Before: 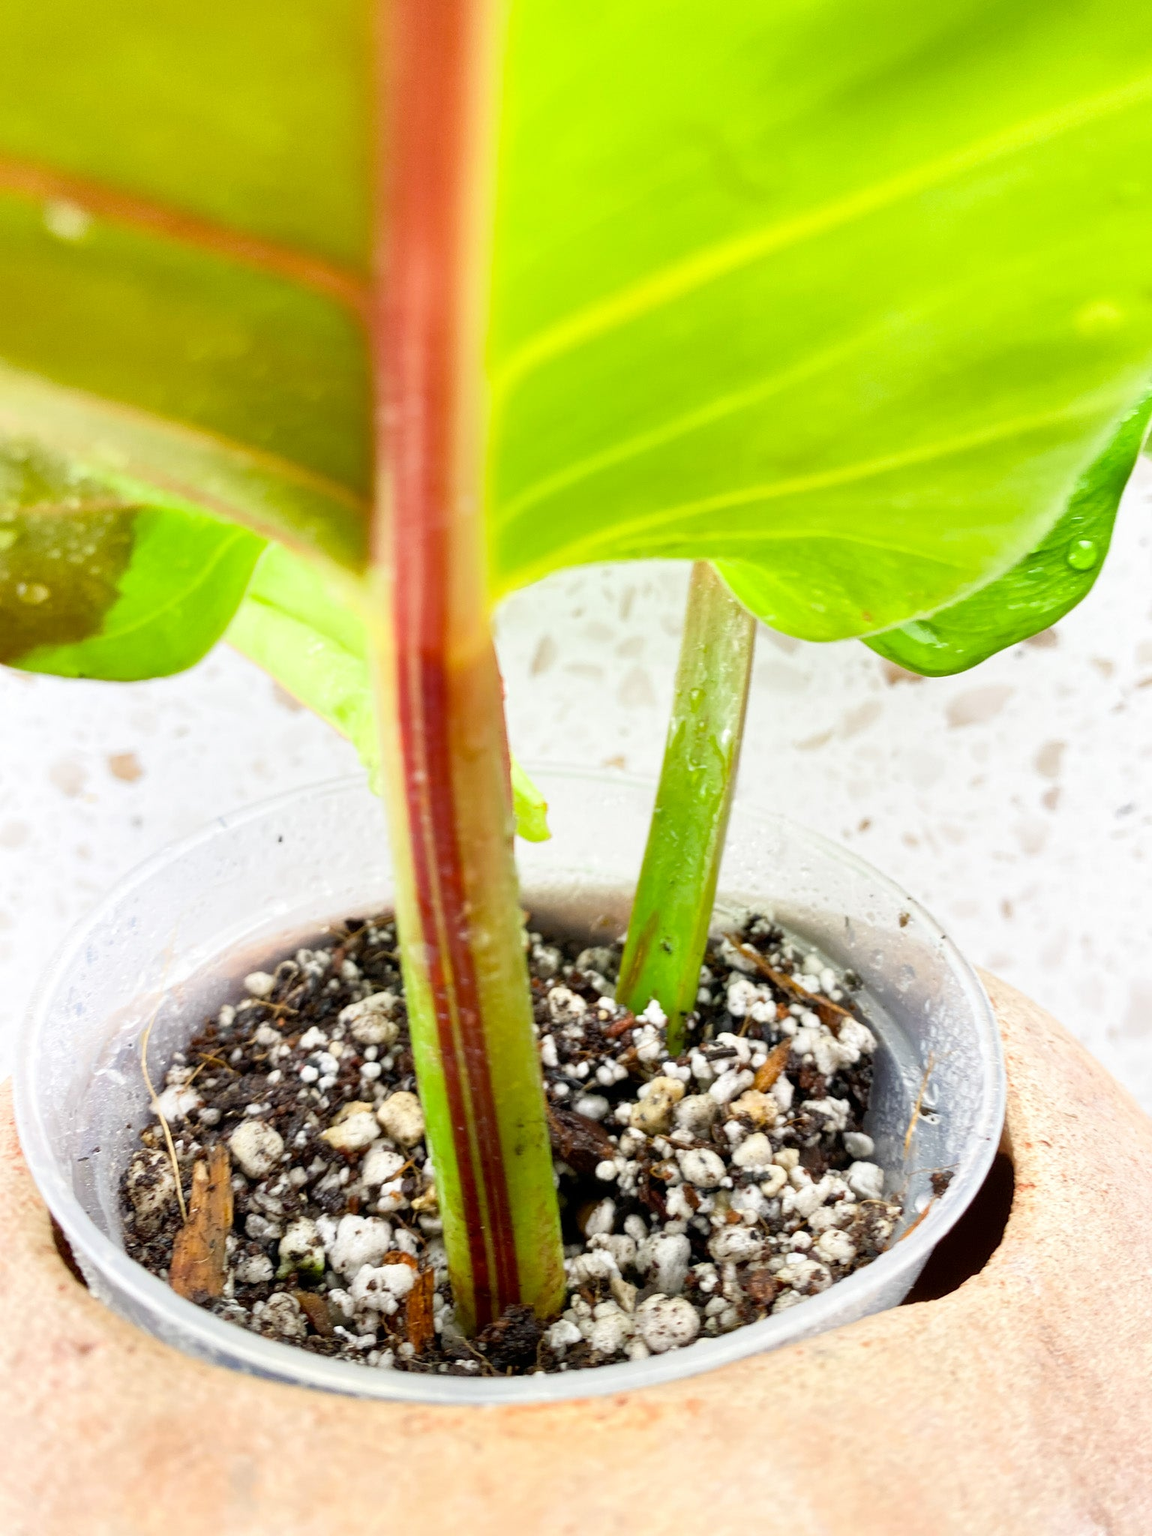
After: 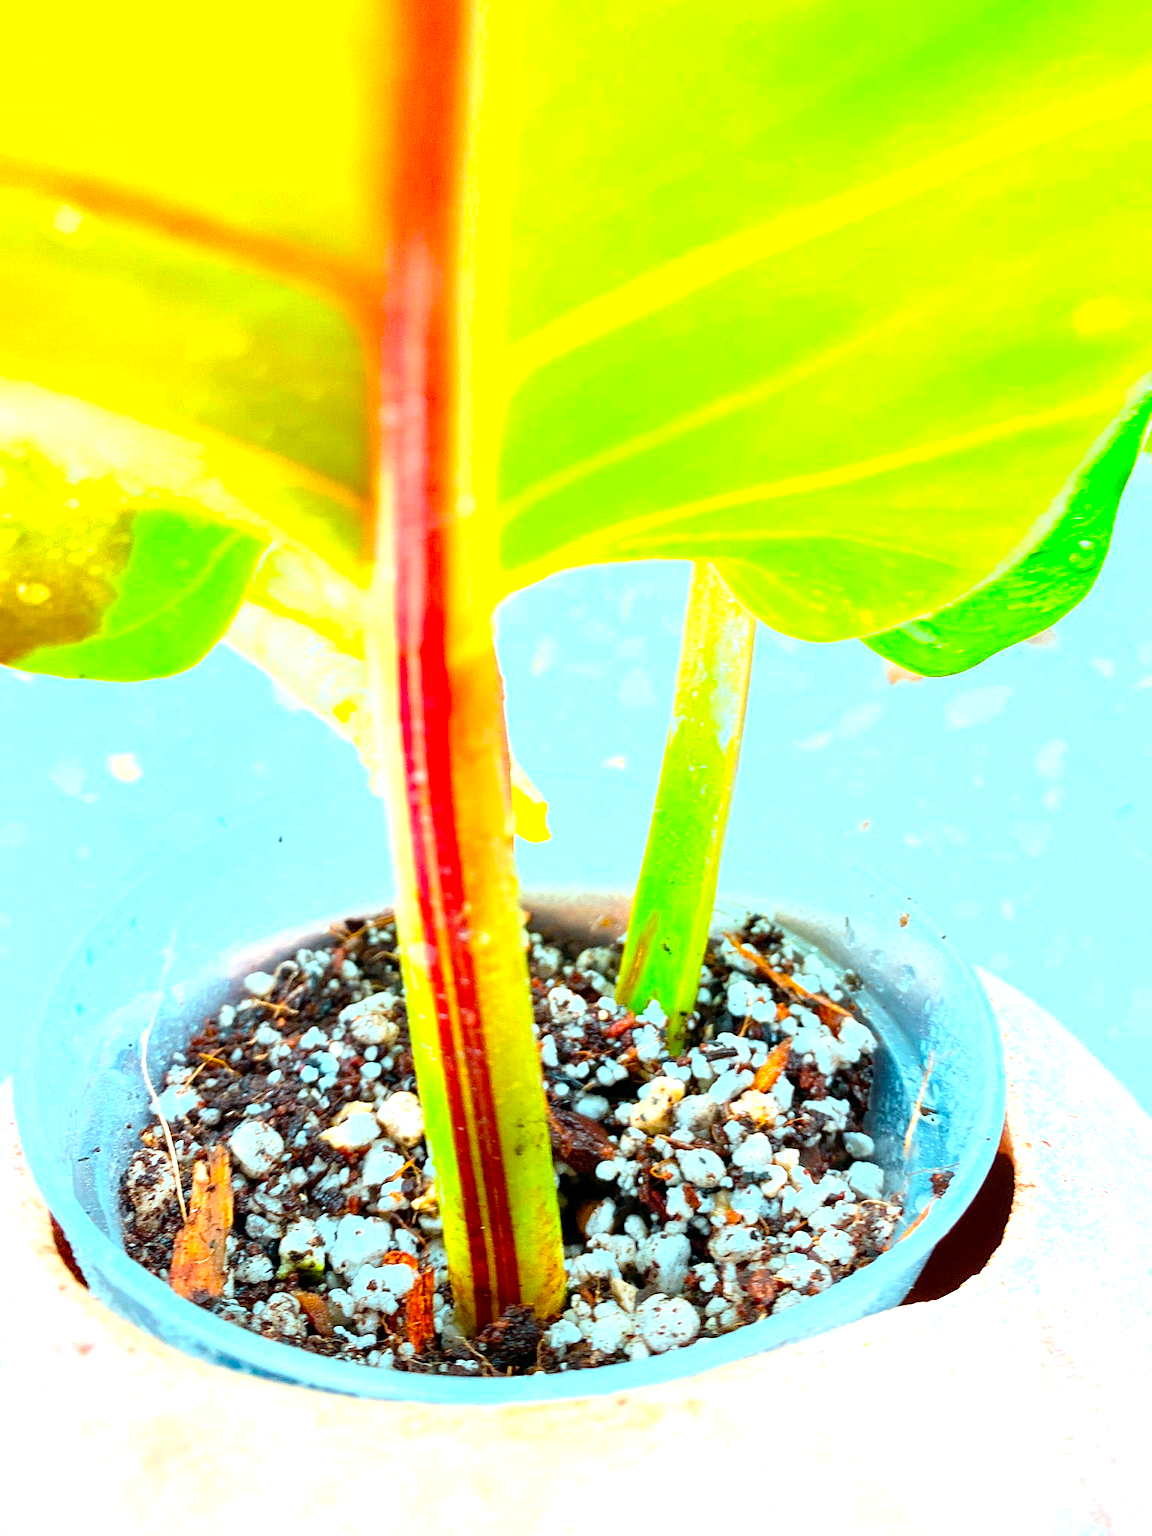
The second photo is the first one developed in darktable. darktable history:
contrast brightness saturation: contrast 0.075, saturation 0.023
sharpen: amount 0.492
color calibration: output R [1.422, -0.35, -0.252, 0], output G [-0.238, 1.259, -0.084, 0], output B [-0.081, -0.196, 1.58, 0], output brightness [0.49, 0.671, -0.57, 0], gray › normalize channels true, illuminant Planckian (black body), x 0.351, y 0.351, temperature 4767.92 K, gamut compression 0.007
